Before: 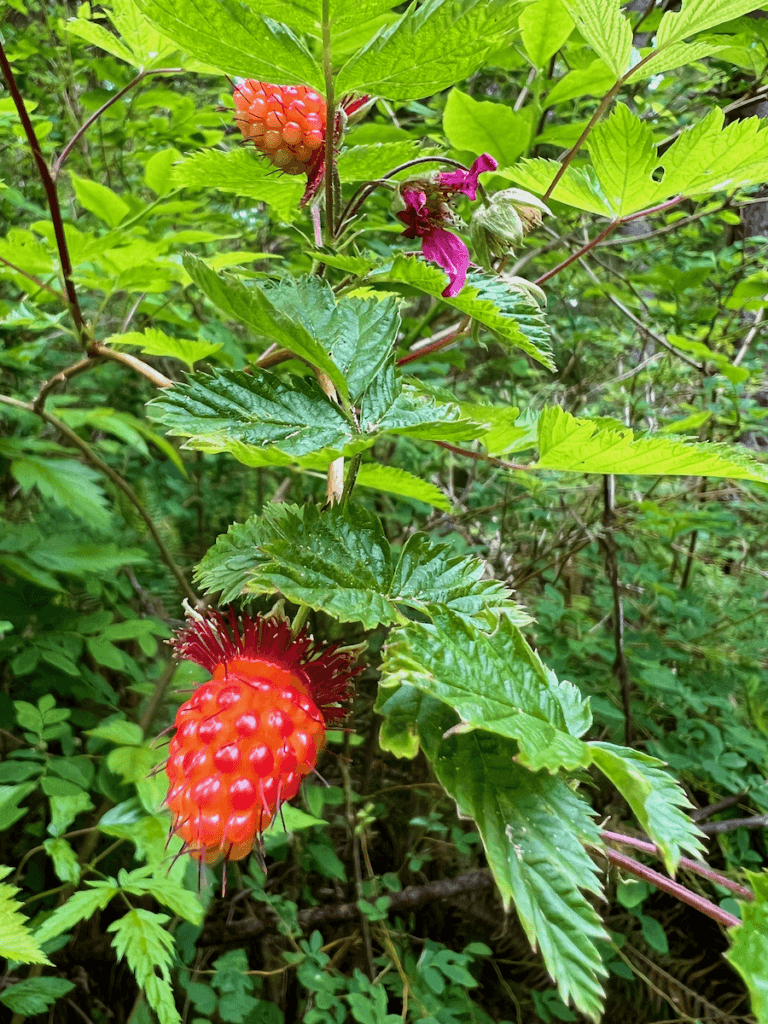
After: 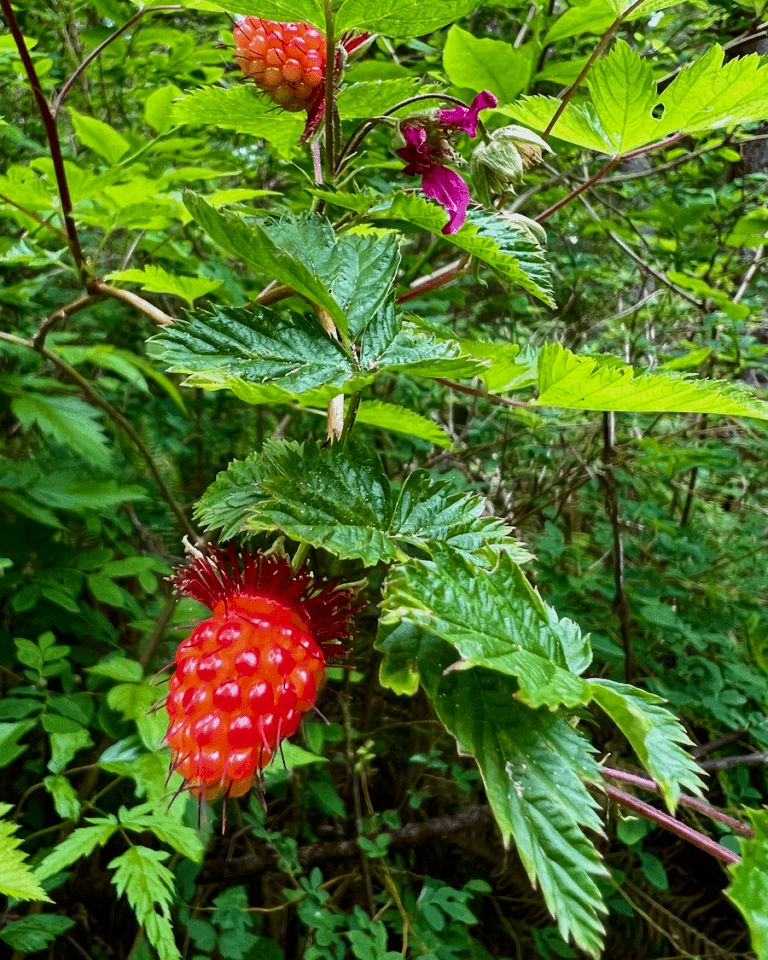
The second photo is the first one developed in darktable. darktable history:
crop and rotate: top 6.25%
tone equalizer: on, module defaults
contrast brightness saturation: contrast 0.07, brightness -0.13, saturation 0.06
